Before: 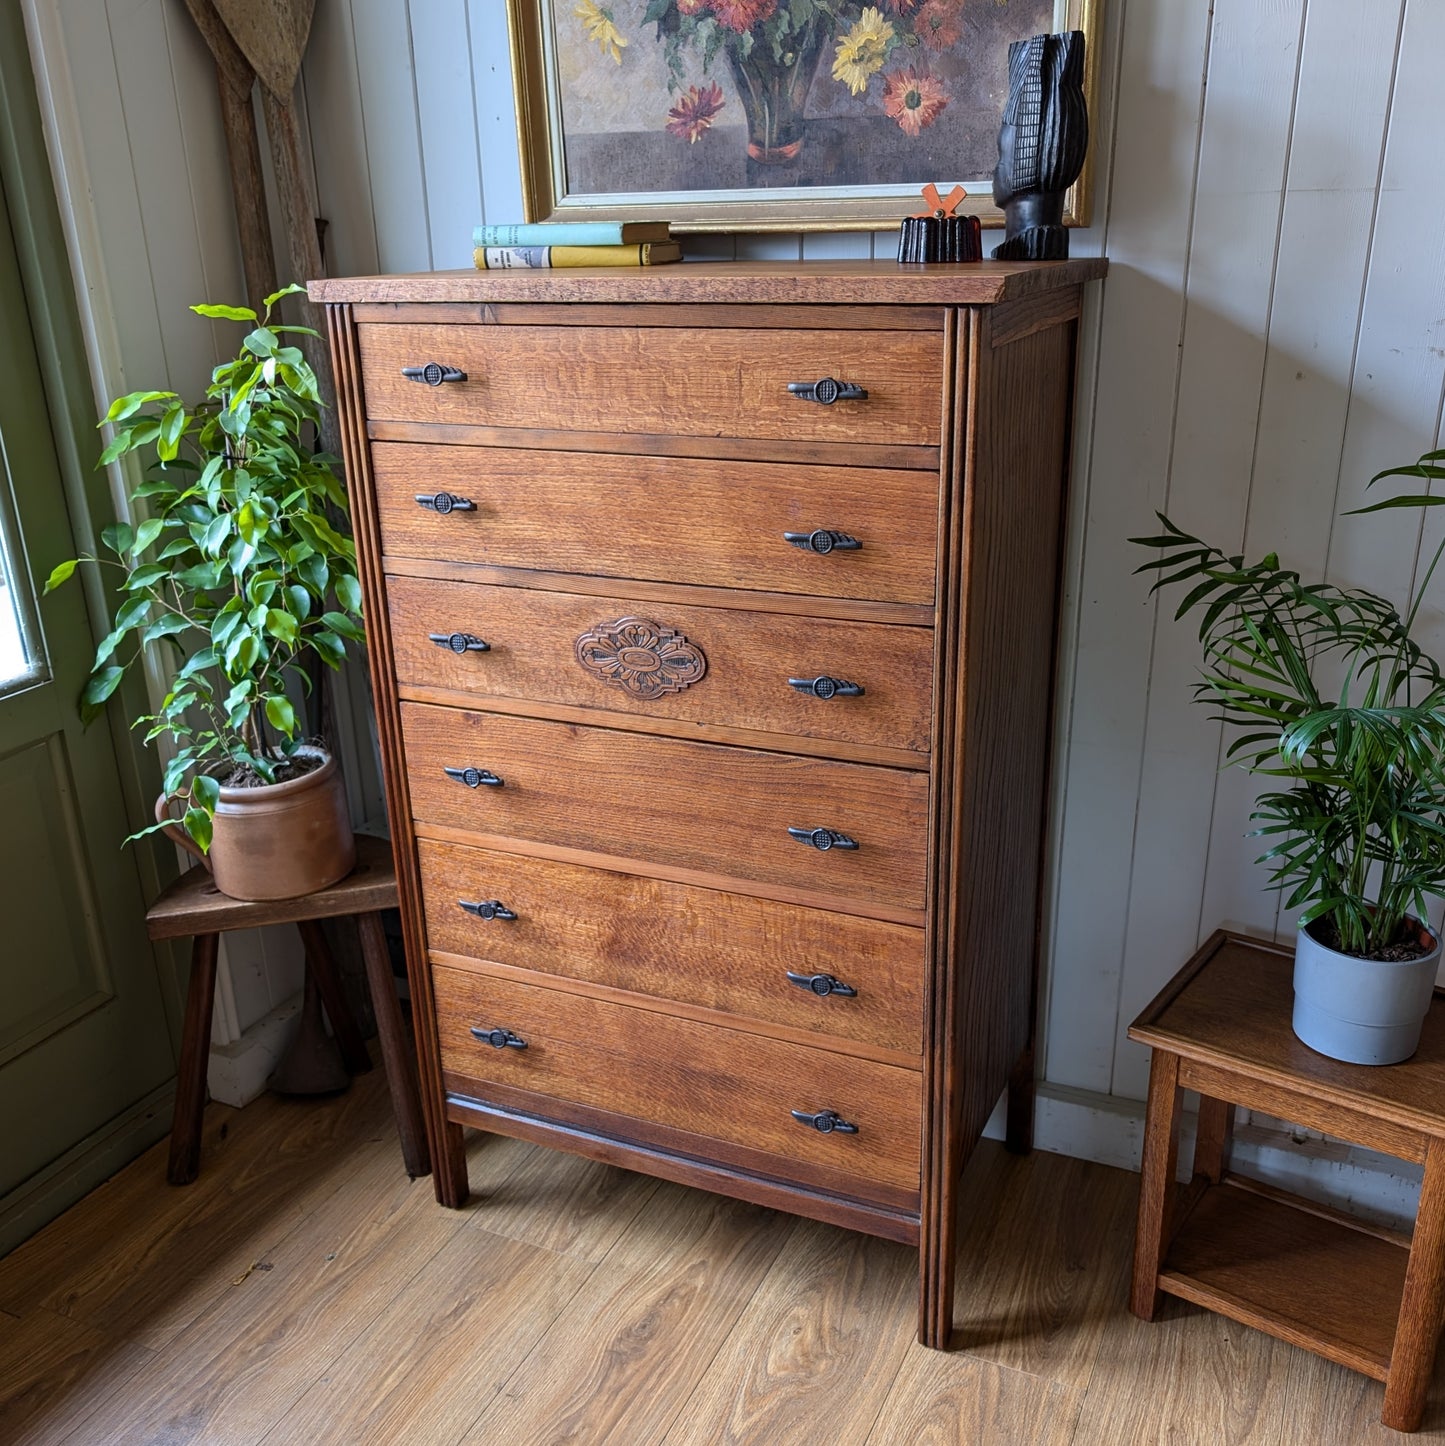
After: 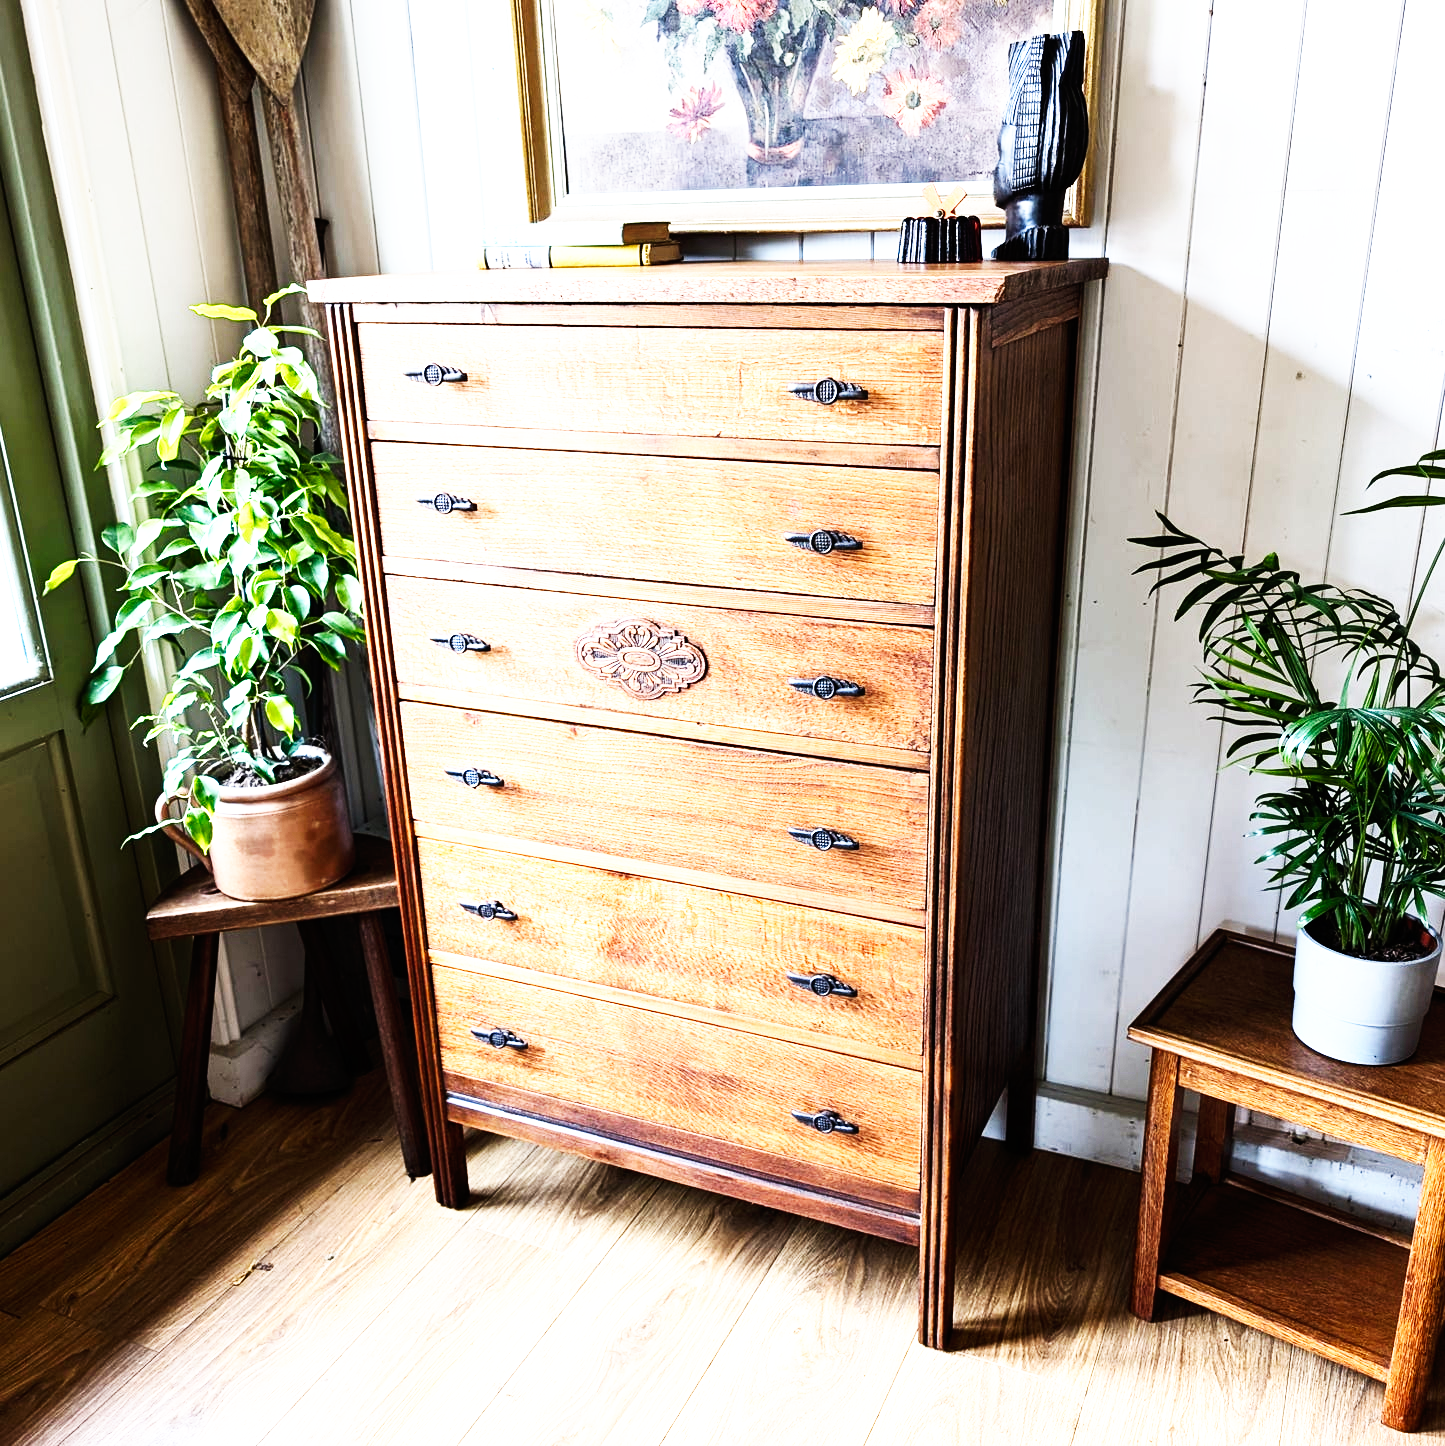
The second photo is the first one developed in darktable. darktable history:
exposure: black level correction 0, exposure 0.499 EV, compensate highlight preservation false
base curve: curves: ch0 [(0, 0) (0.007, 0.004) (0.027, 0.03) (0.046, 0.07) (0.207, 0.54) (0.442, 0.872) (0.673, 0.972) (1, 1)], preserve colors none
tone equalizer: -8 EV -1.09 EV, -7 EV -1.02 EV, -6 EV -0.844 EV, -5 EV -0.545 EV, -3 EV 0.576 EV, -2 EV 0.868 EV, -1 EV 1.01 EV, +0 EV 1.06 EV, edges refinement/feathering 500, mask exposure compensation -1.57 EV, preserve details no
